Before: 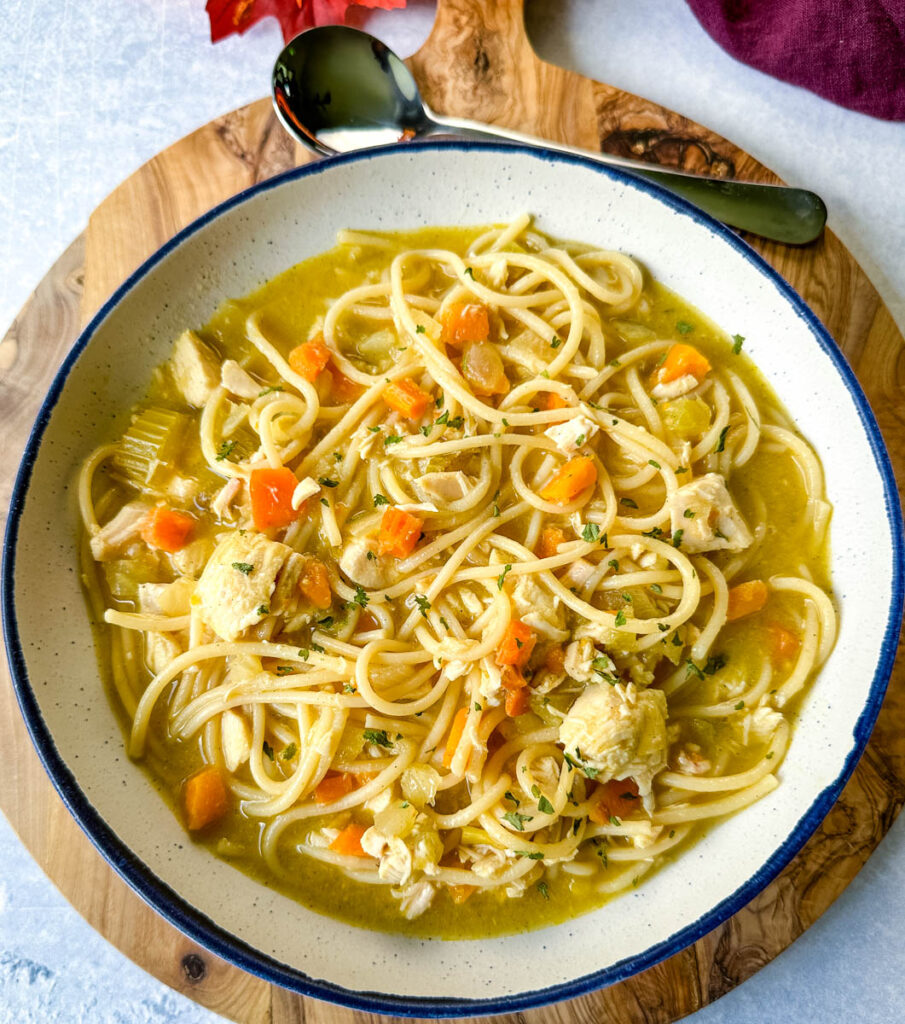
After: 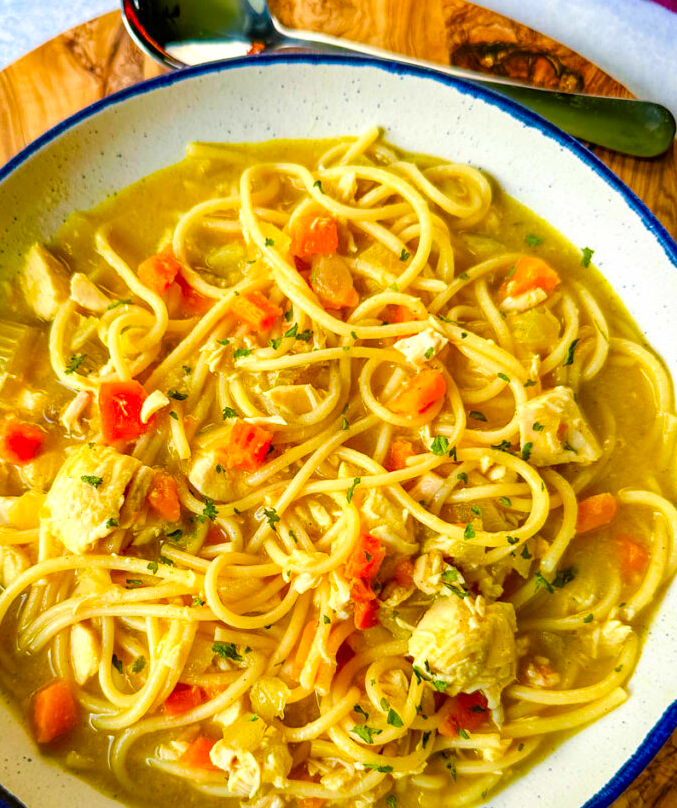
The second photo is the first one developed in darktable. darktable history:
velvia: strength 32.63%, mid-tones bias 0.204
color correction: highlights b* -0.007, saturation 1.37
crop: left 16.722%, top 8.578%, right 8.398%, bottom 12.499%
